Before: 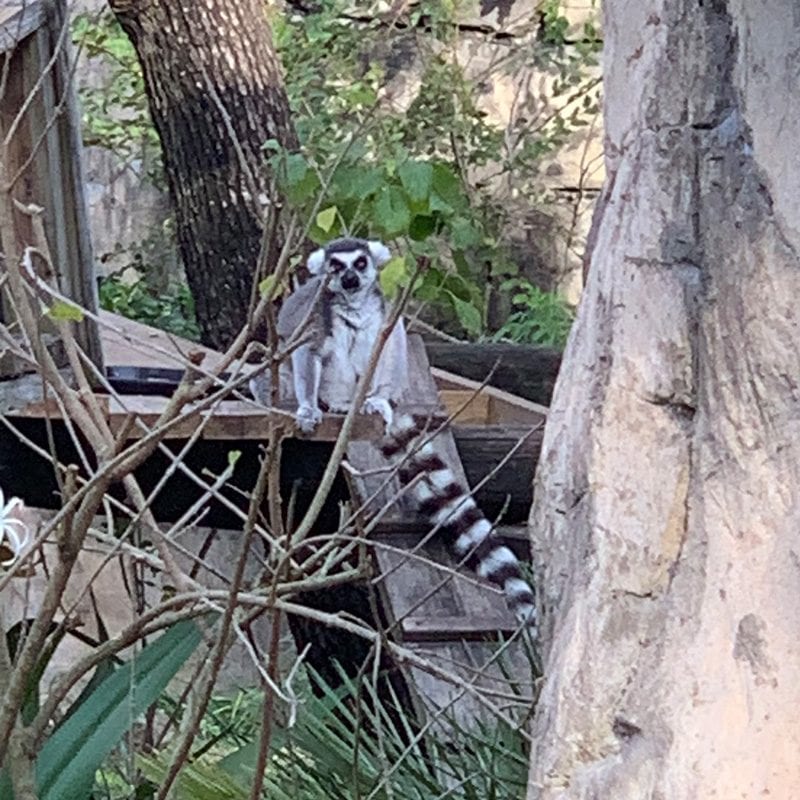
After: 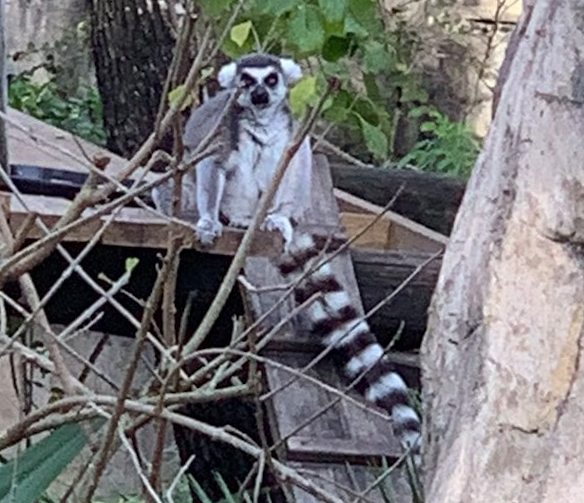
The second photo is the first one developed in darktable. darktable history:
crop and rotate: angle -4.1°, left 9.863%, top 20.86%, right 11.983%, bottom 11.807%
